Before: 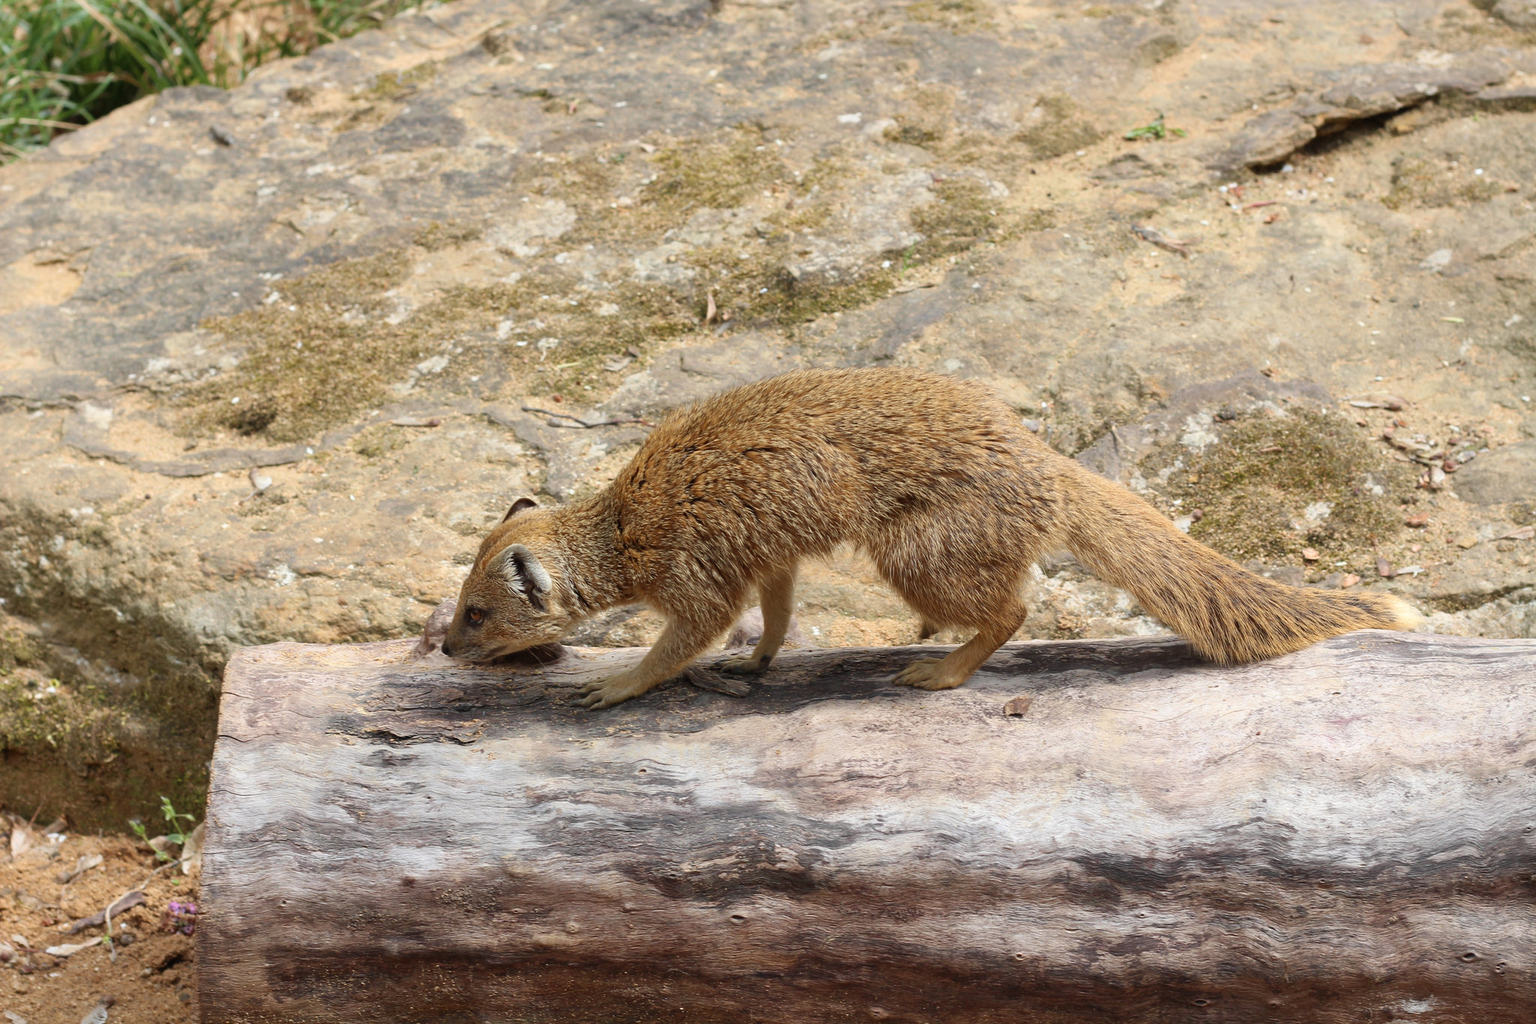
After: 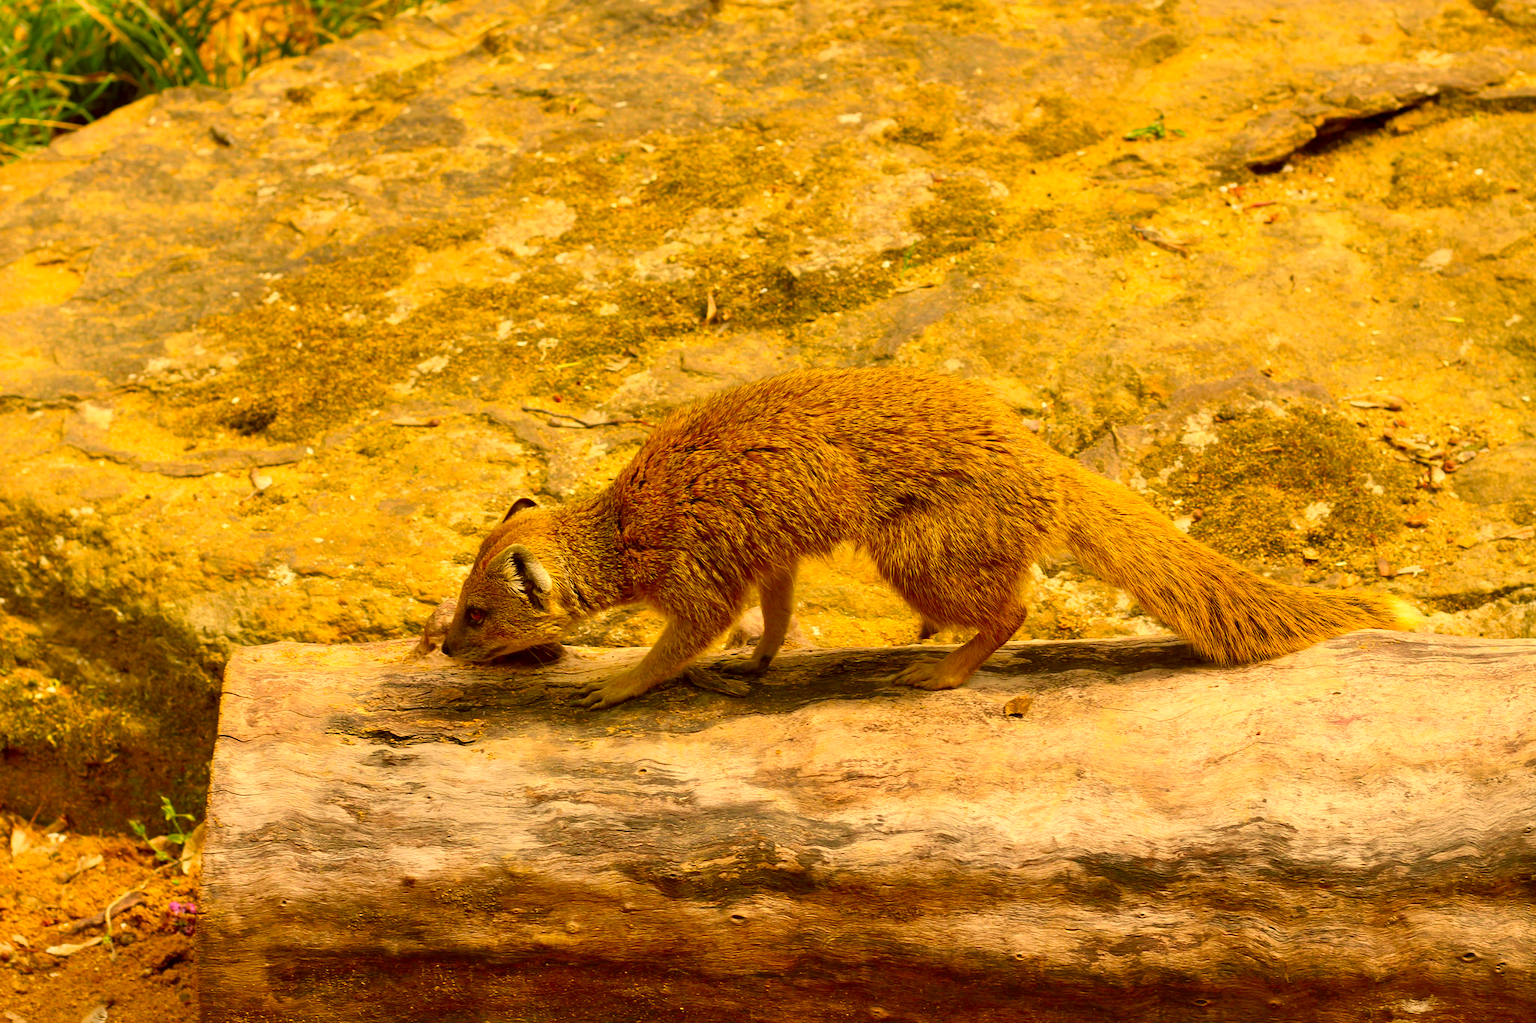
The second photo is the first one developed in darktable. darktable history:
contrast equalizer: y [[0.526, 0.53, 0.532, 0.532, 0.53, 0.525], [0.5 ×6], [0.5 ×6], [0 ×6], [0 ×6]]
color correction: highlights a* 10.74, highlights b* 29.86, shadows a* 2.58, shadows b* 18.22, saturation 1.73
